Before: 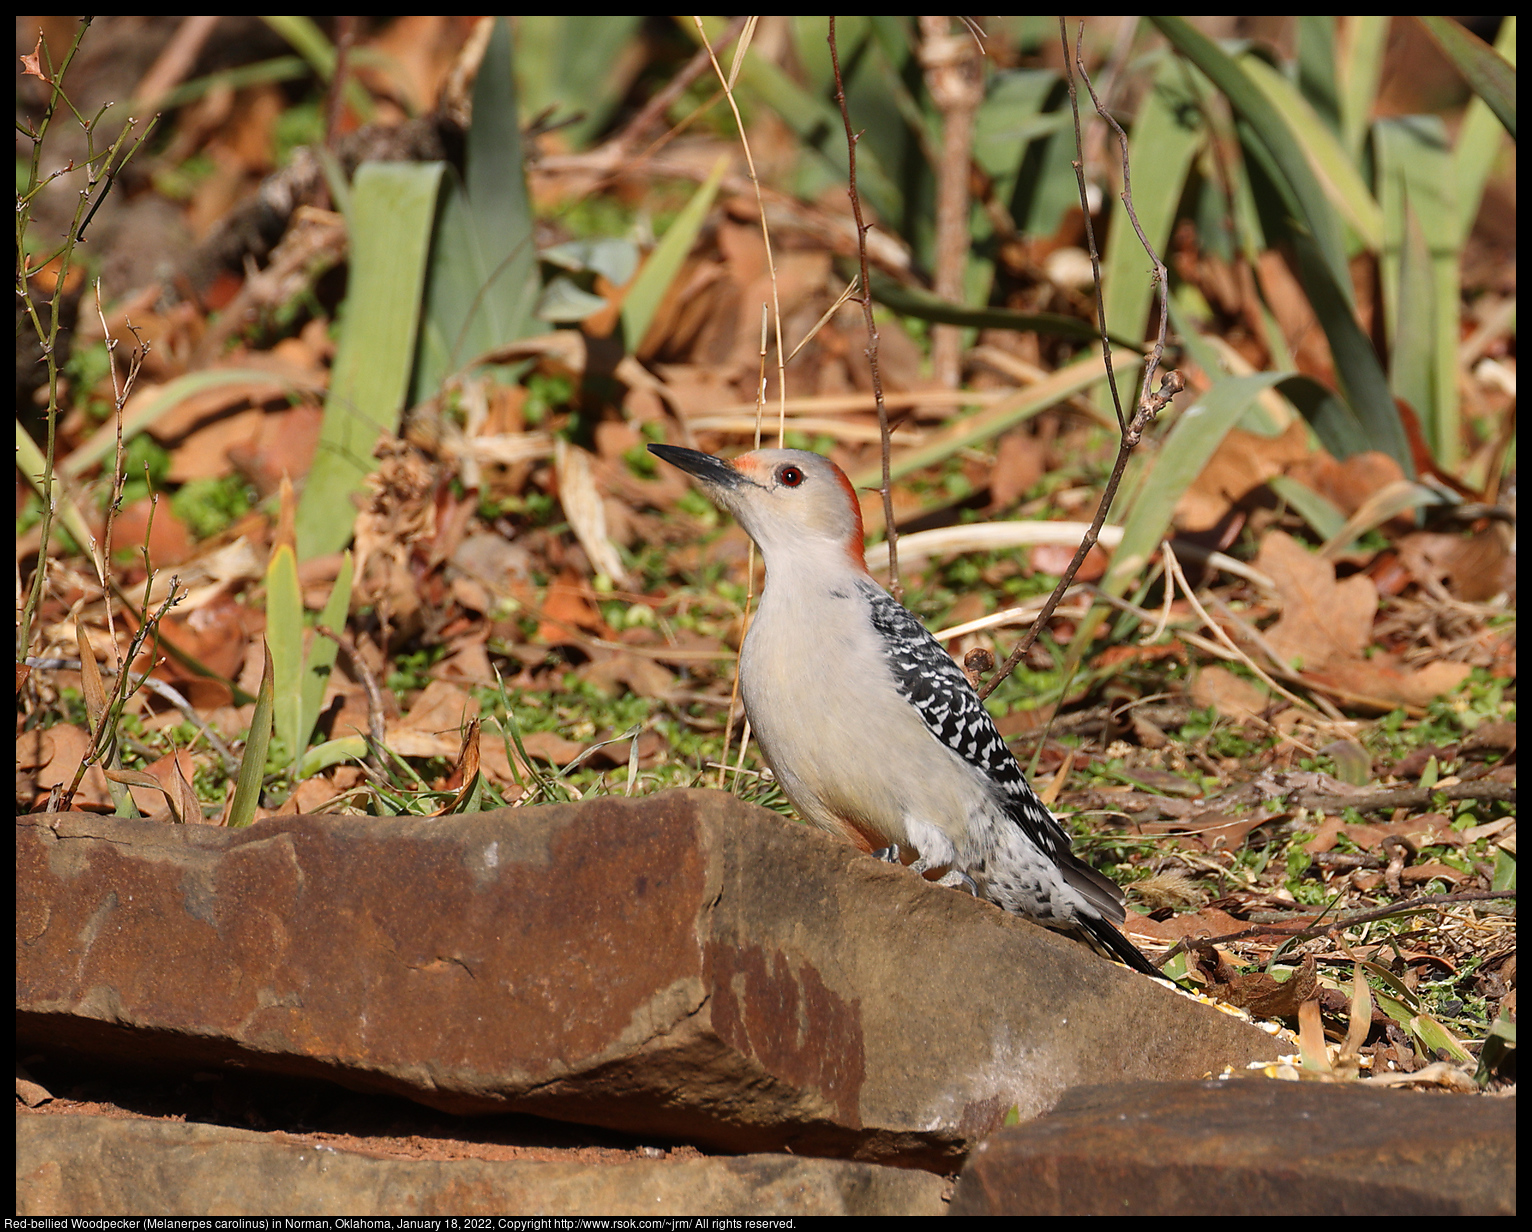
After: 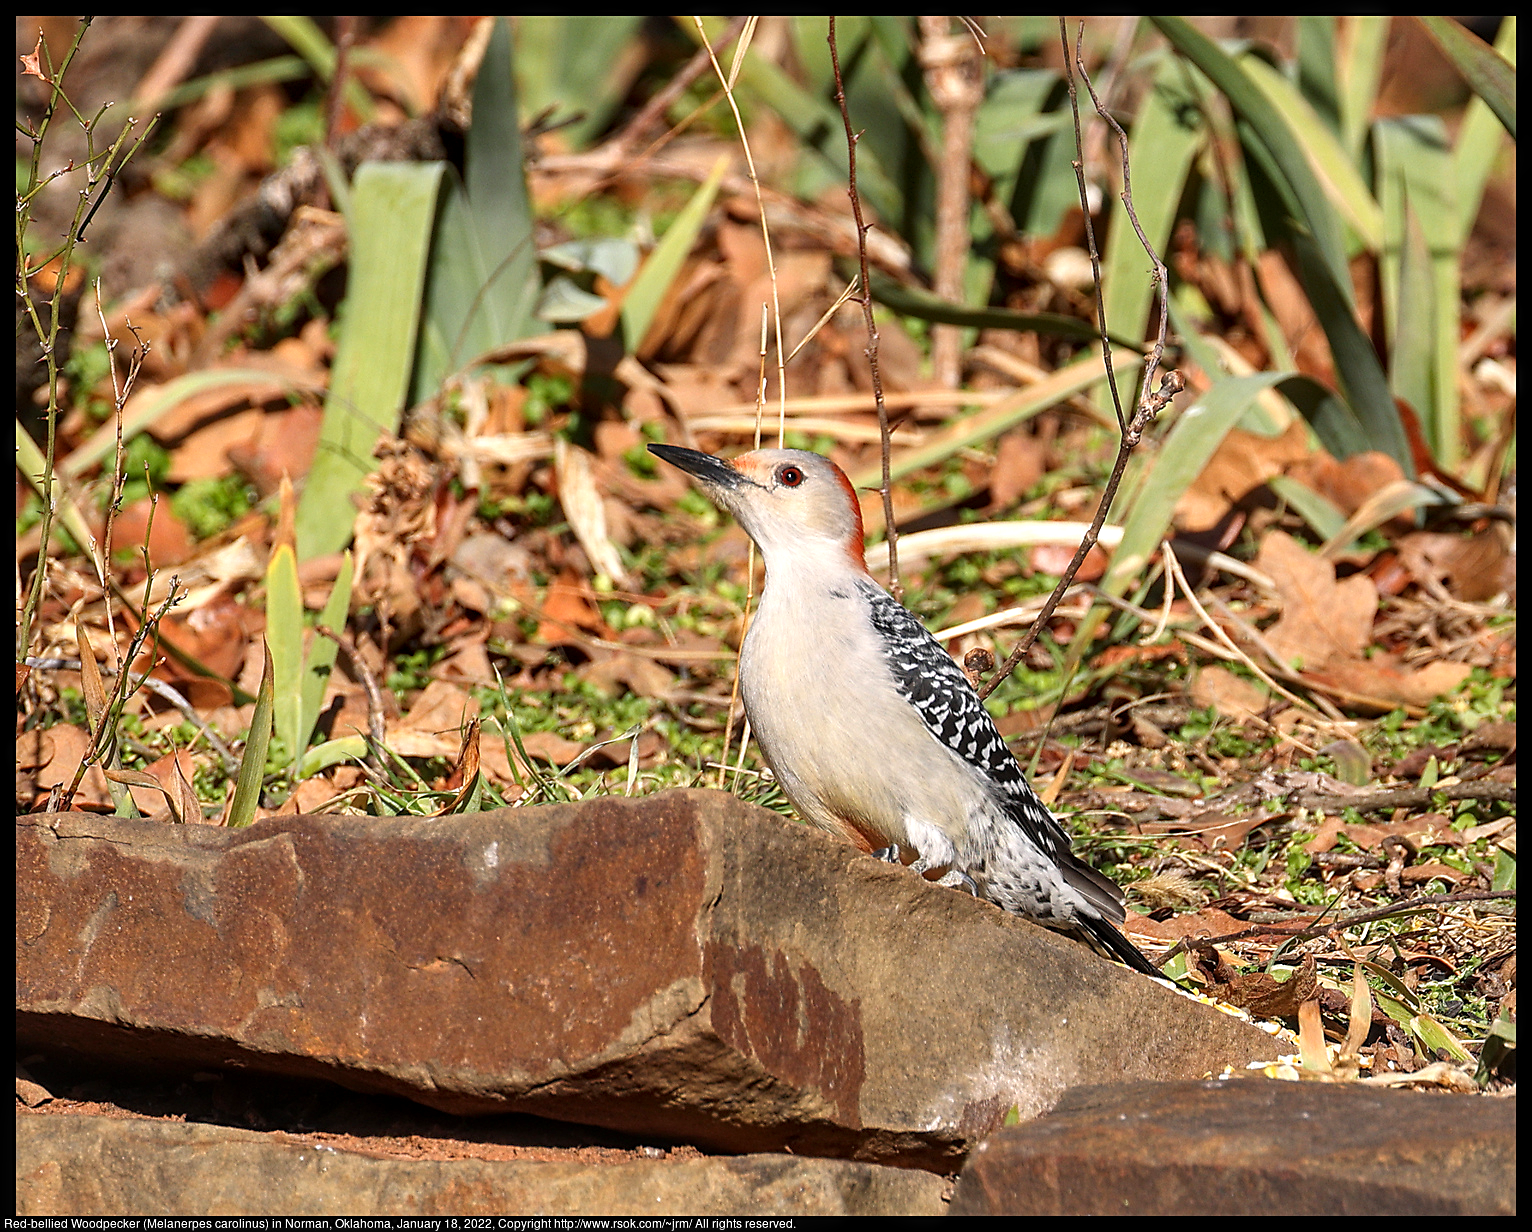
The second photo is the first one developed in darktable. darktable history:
exposure: black level correction 0.001, exposure 0.5 EV, compensate exposure bias true, compensate highlight preservation false
sharpen: on, module defaults
local contrast: on, module defaults
